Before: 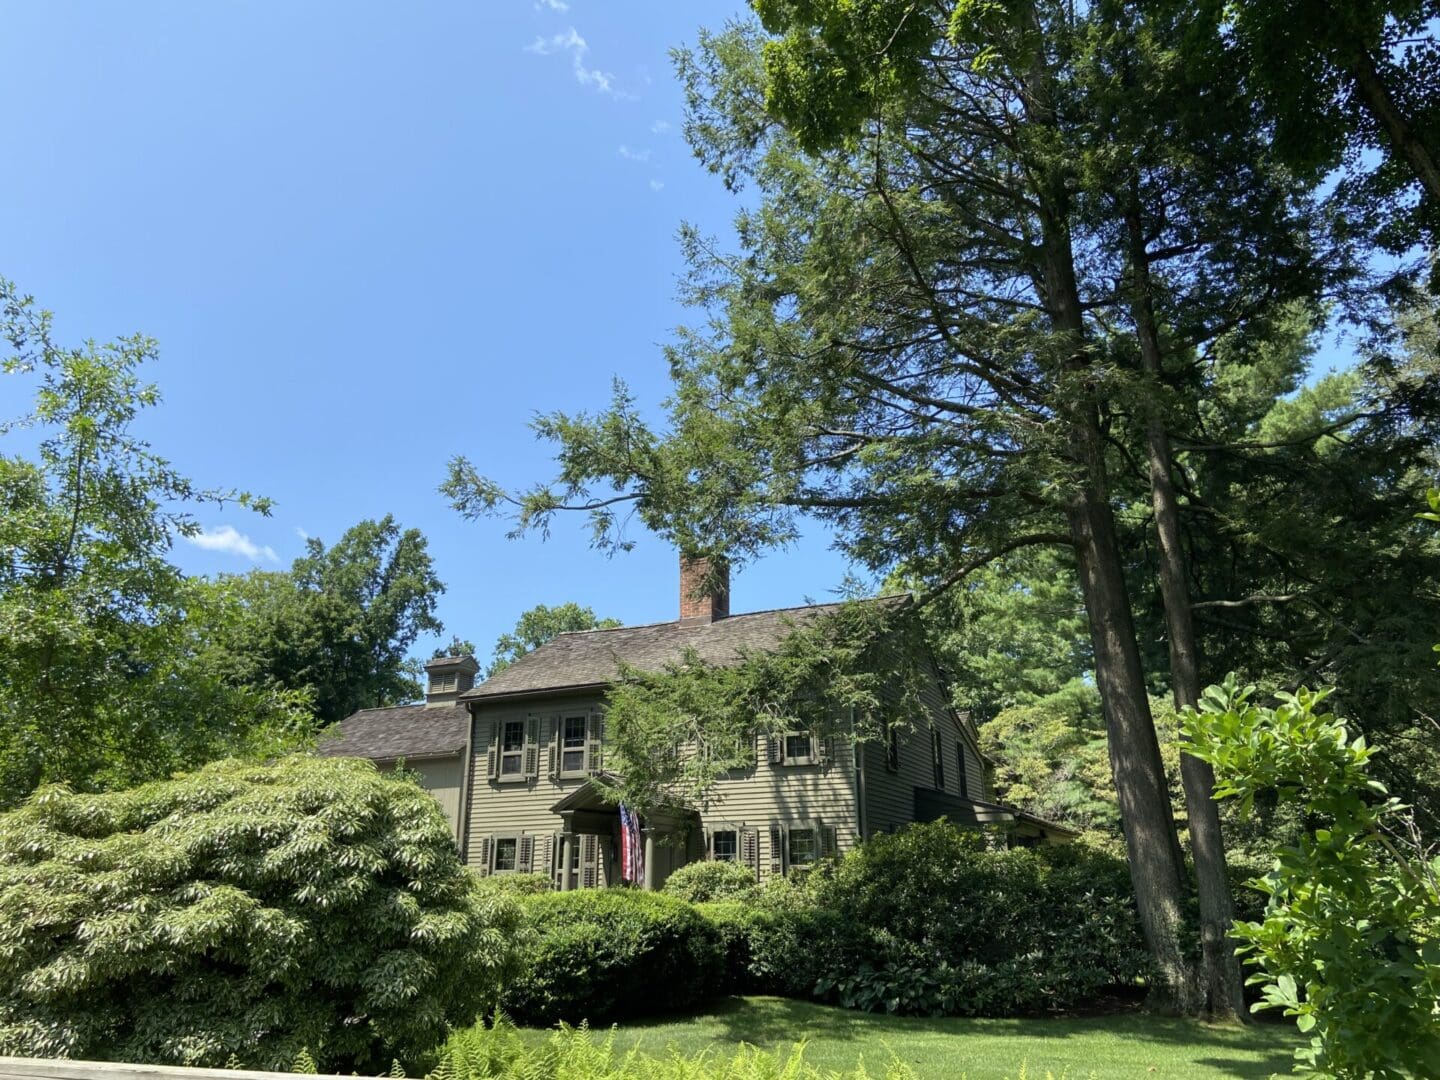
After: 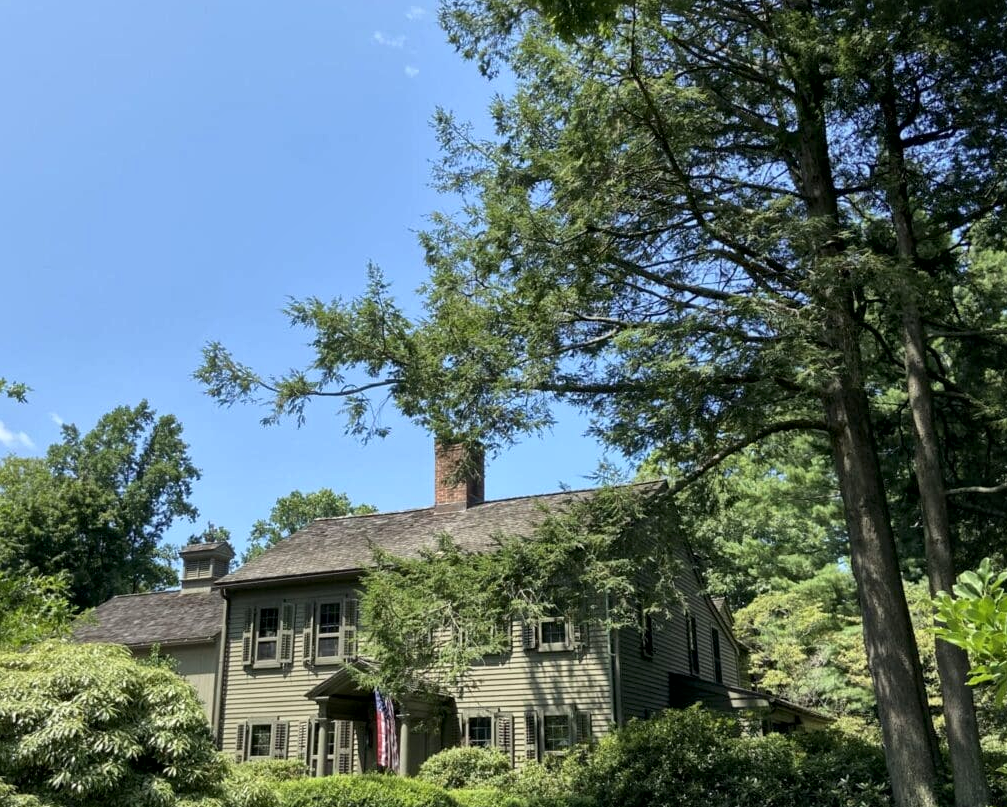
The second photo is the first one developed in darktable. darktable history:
local contrast: mode bilateral grid, contrast 20, coarseness 50, detail 148%, midtone range 0.2
crop and rotate: left 17.046%, top 10.659%, right 12.989%, bottom 14.553%
